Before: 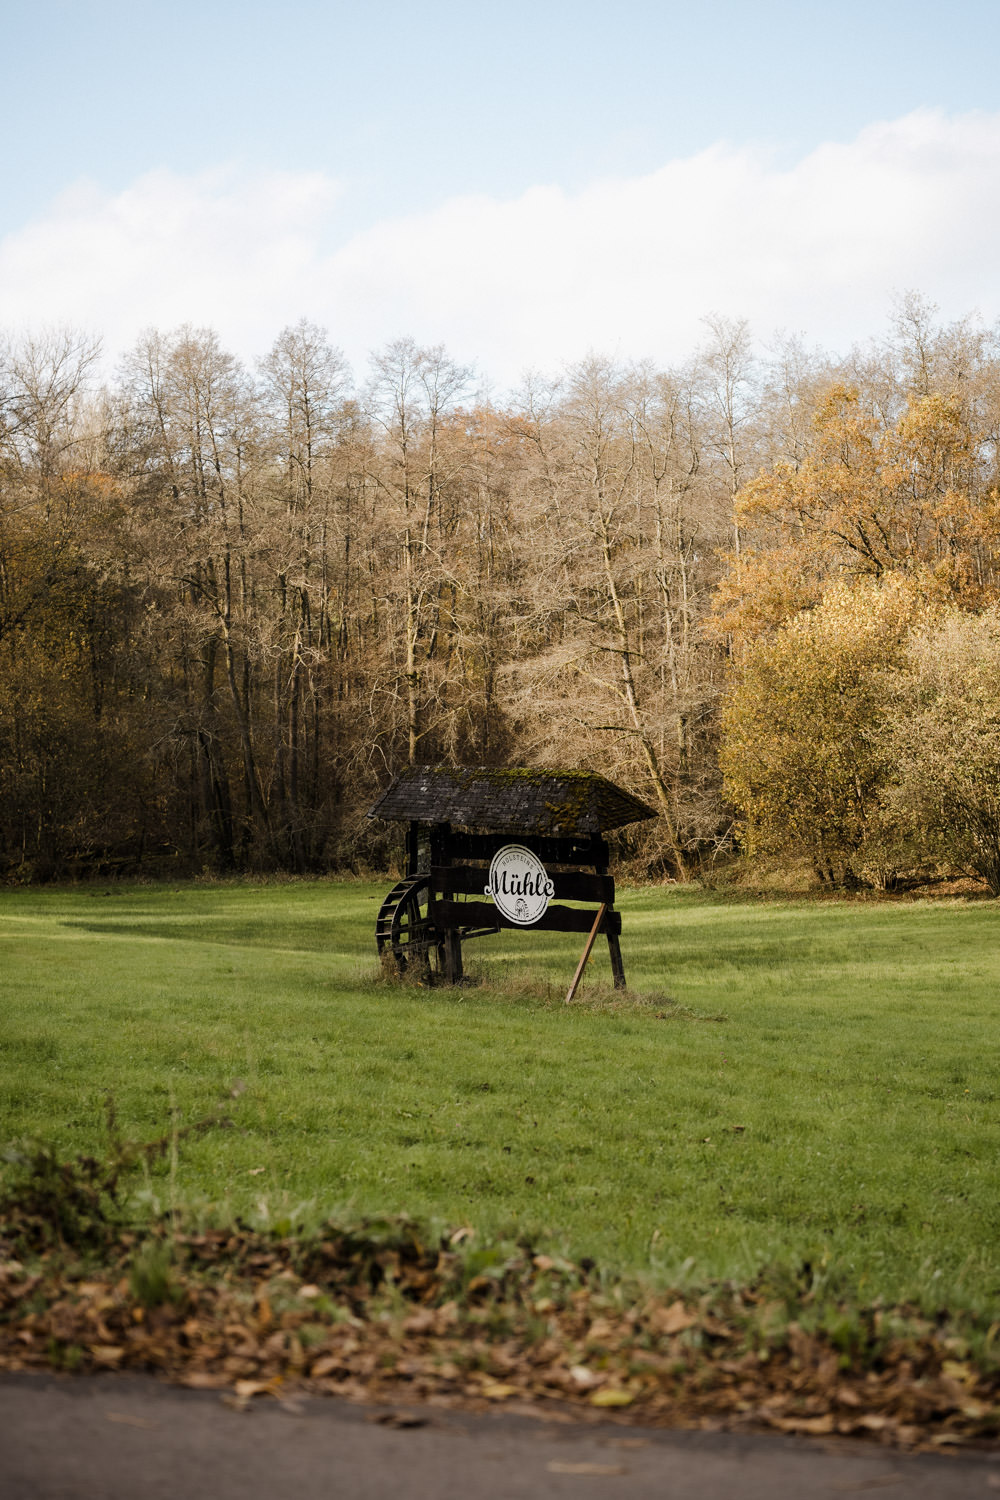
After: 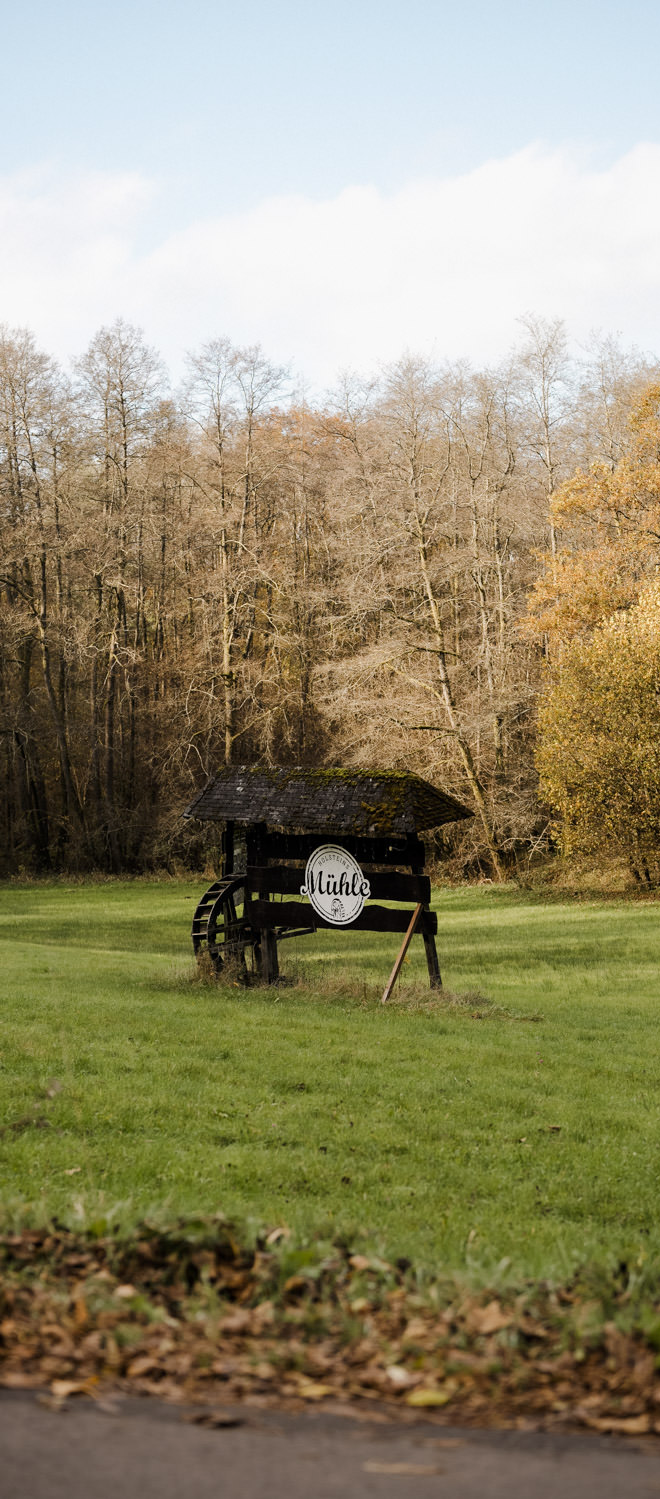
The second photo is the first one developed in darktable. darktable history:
crop and rotate: left 18.442%, right 15.508%
base curve: curves: ch0 [(0, 0) (0.283, 0.295) (1, 1)], preserve colors none
